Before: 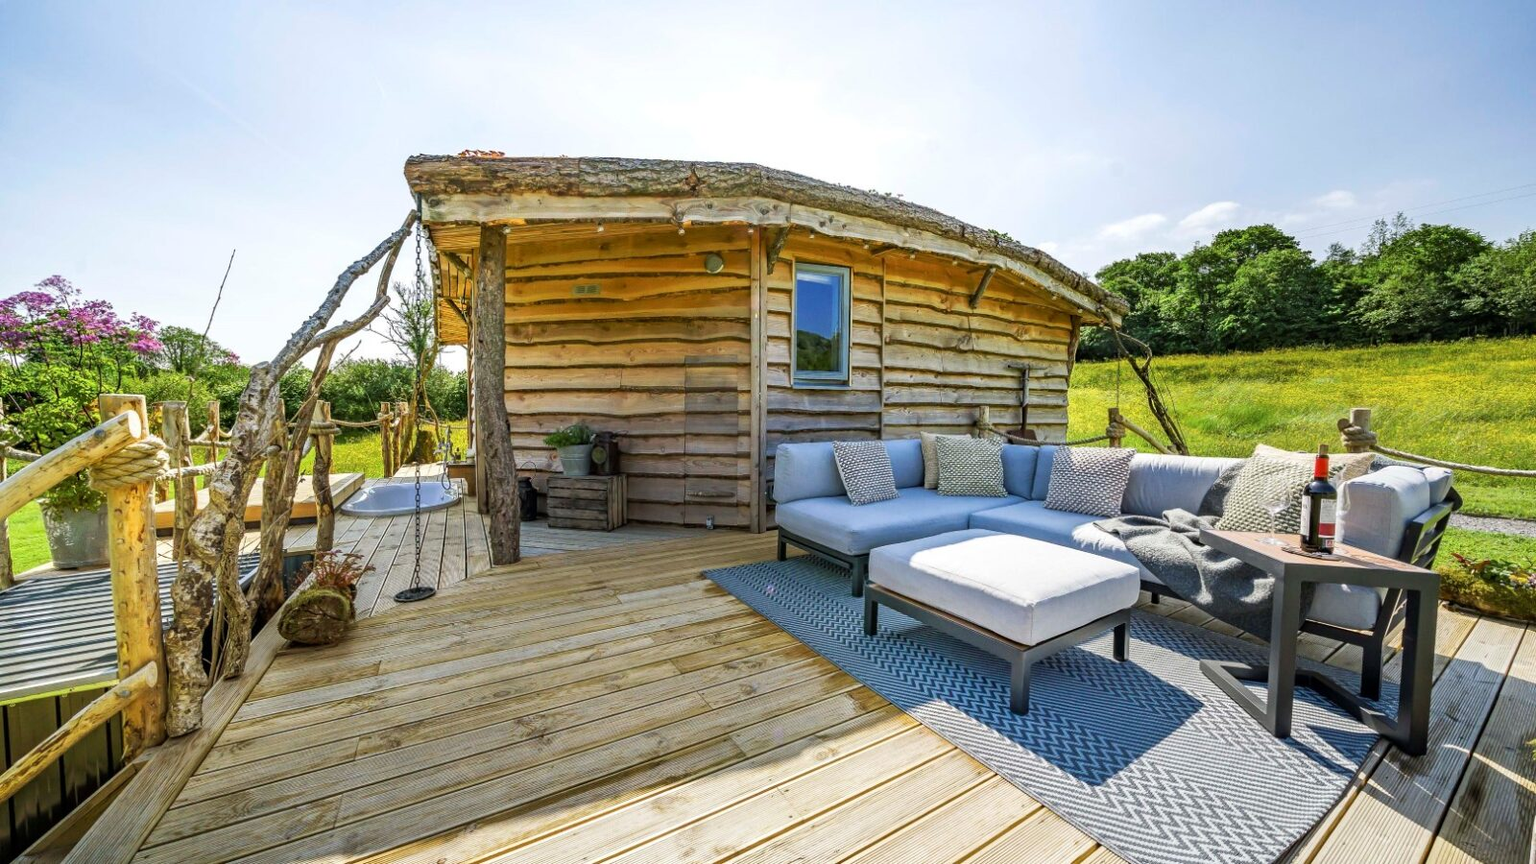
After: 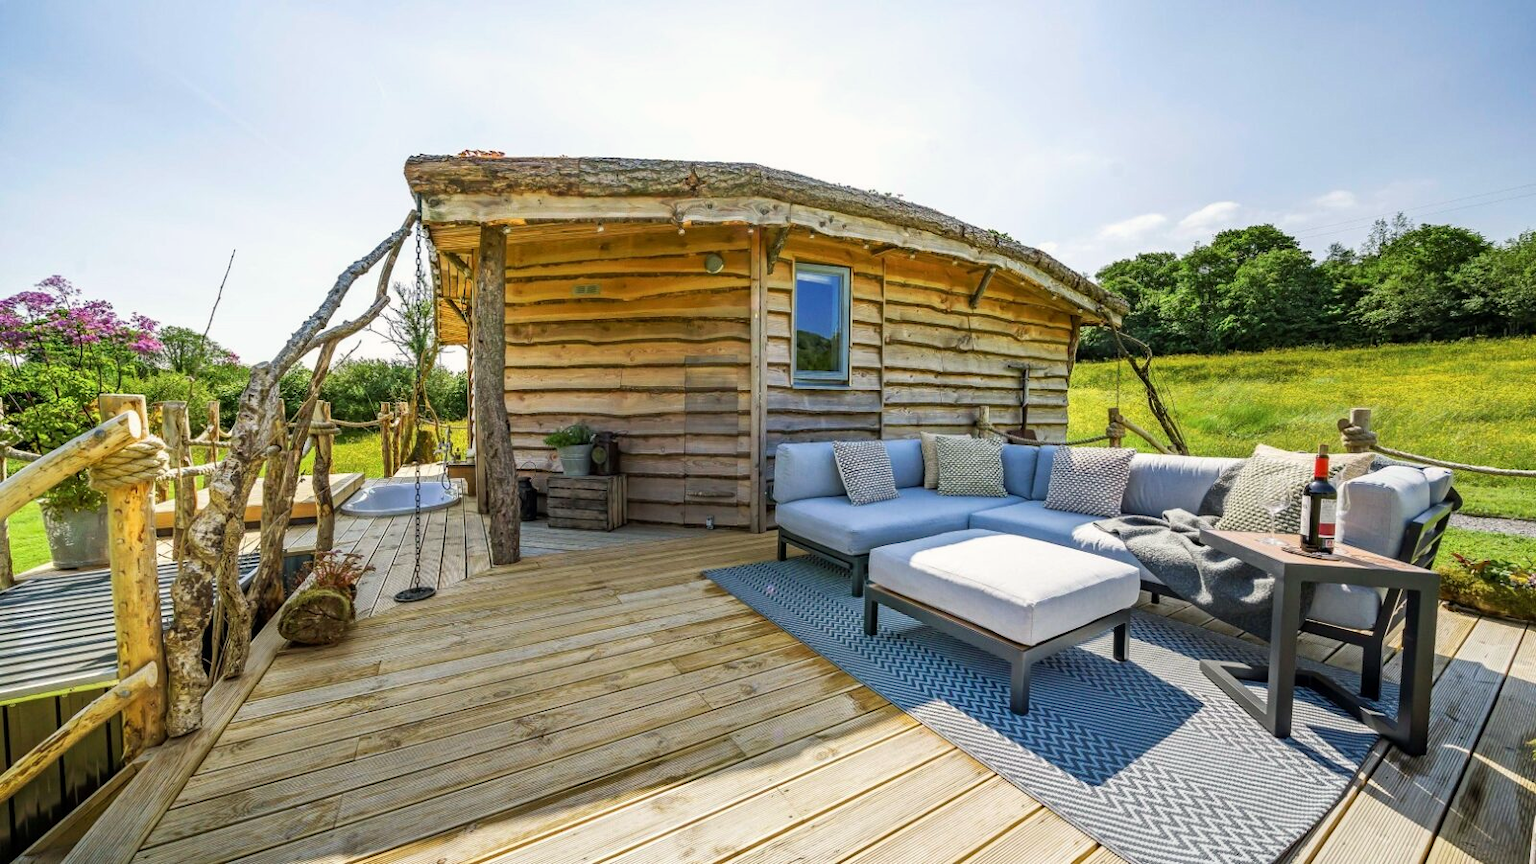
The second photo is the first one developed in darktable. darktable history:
white balance: red 1.009, blue 0.985
exposure: exposure -0.041 EV, compensate highlight preservation false
